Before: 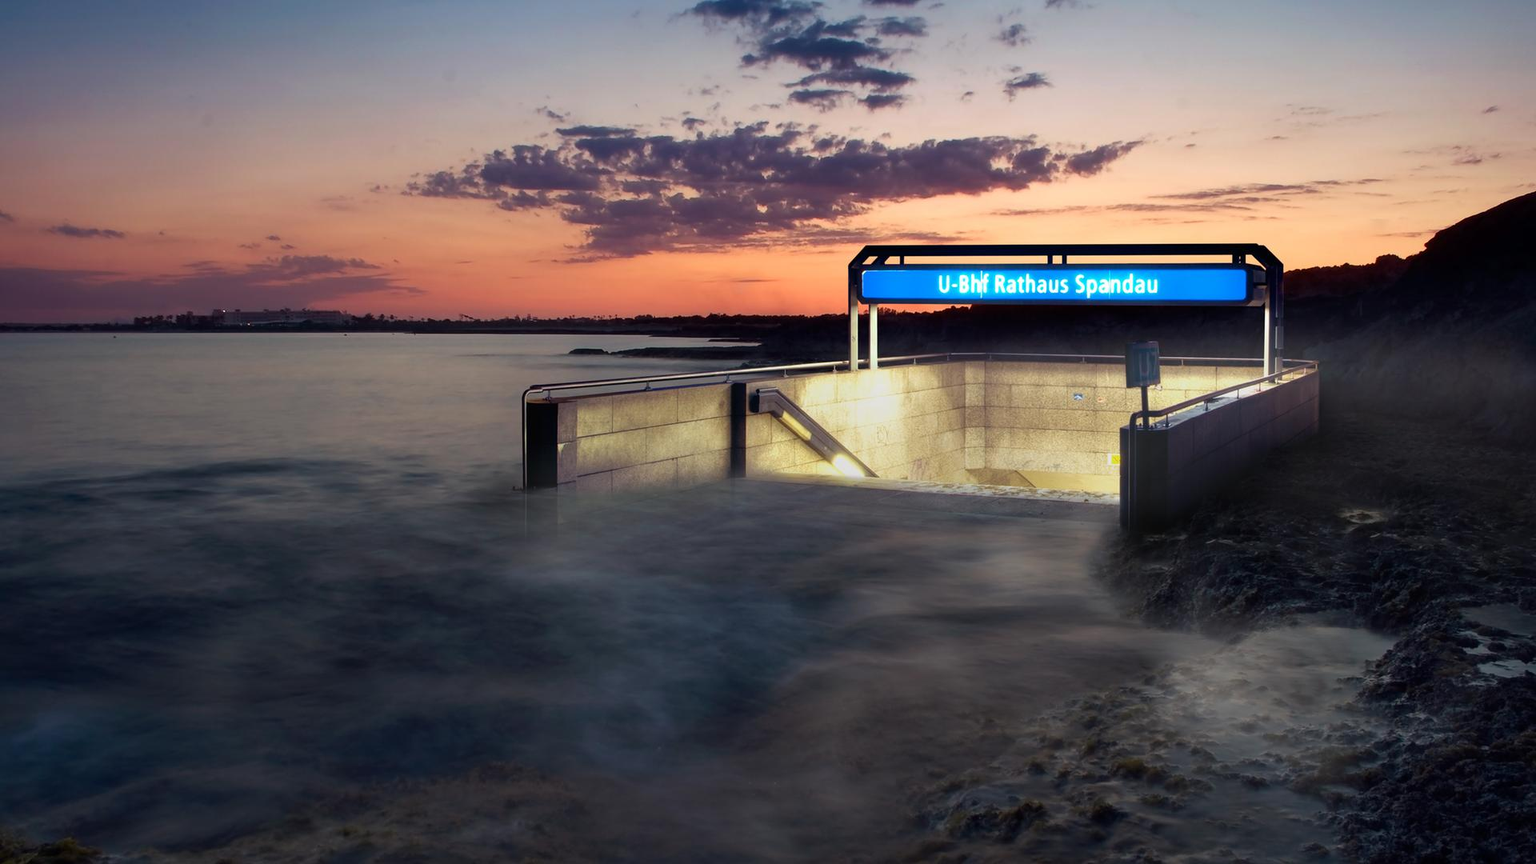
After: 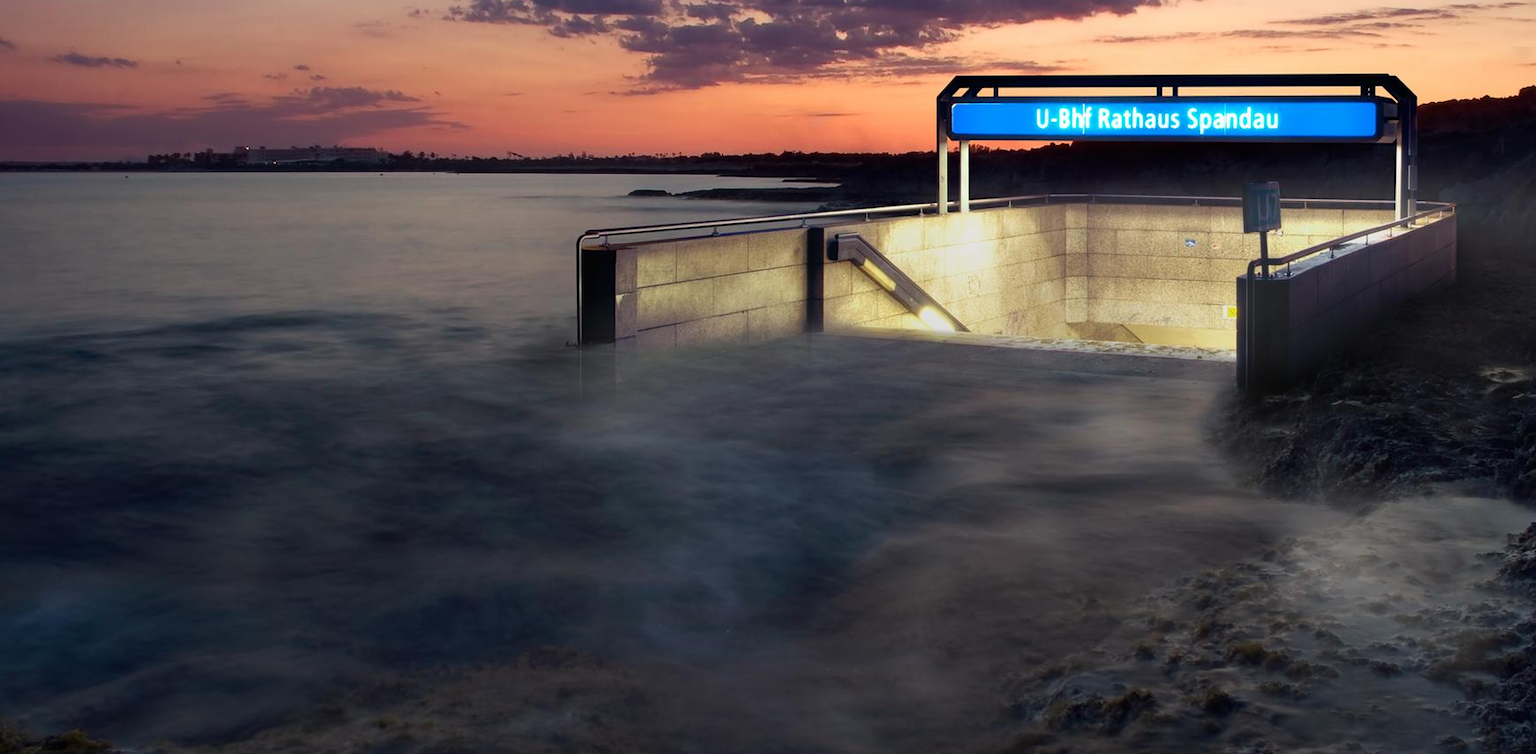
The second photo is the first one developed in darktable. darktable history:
crop: top 20.515%, right 9.403%, bottom 0.318%
